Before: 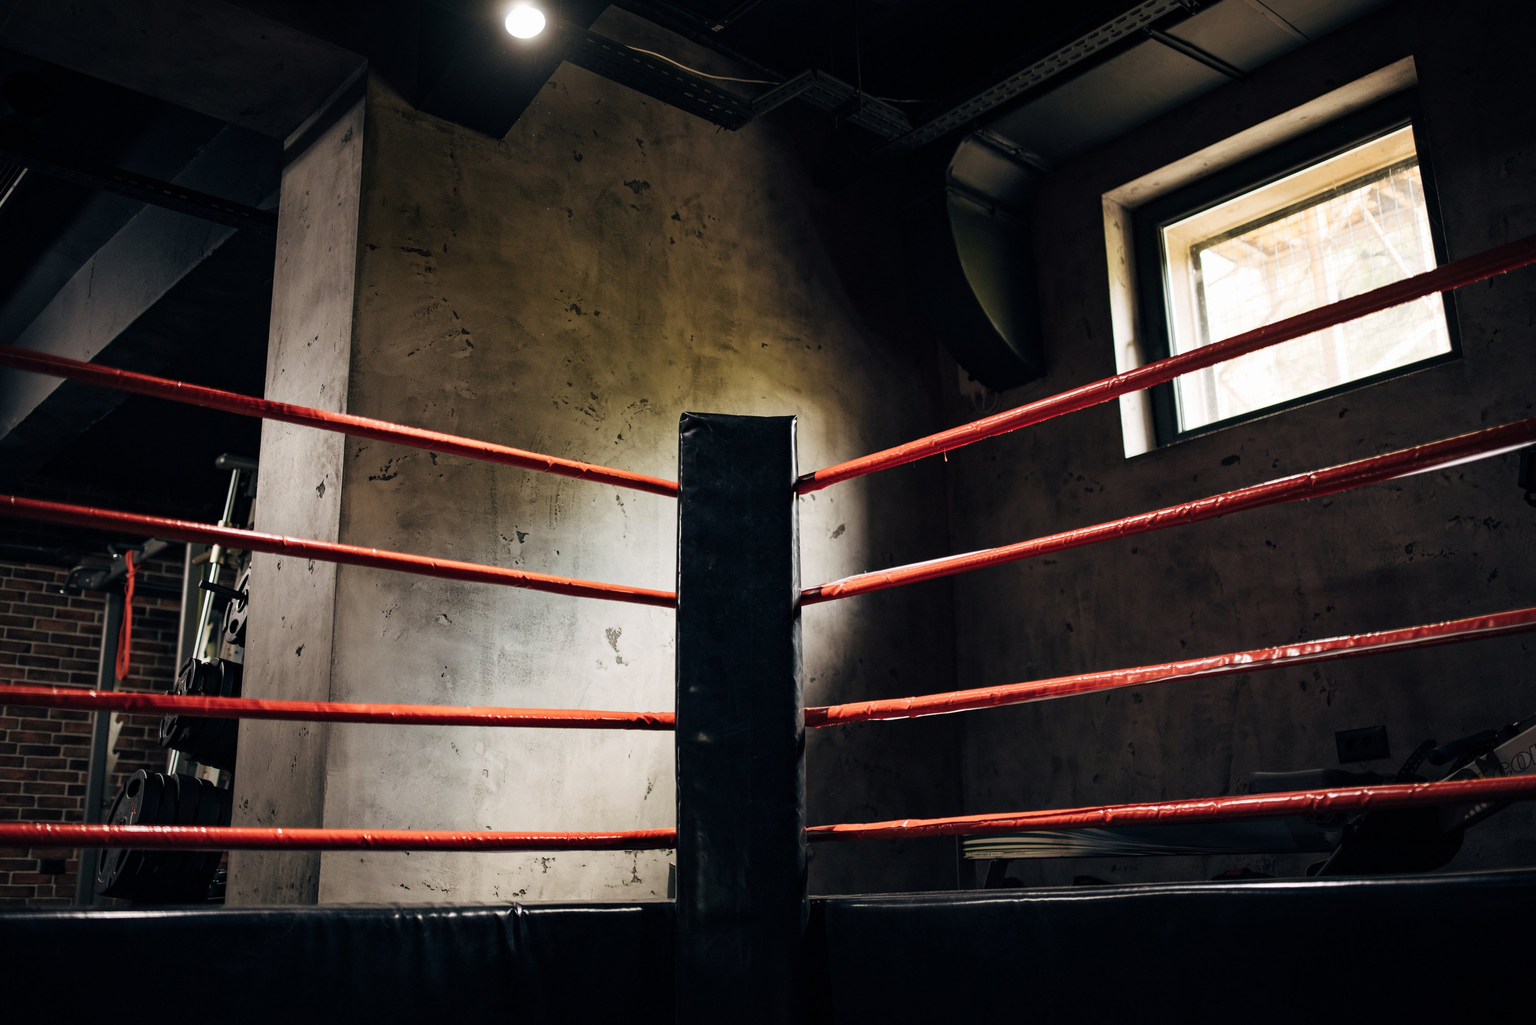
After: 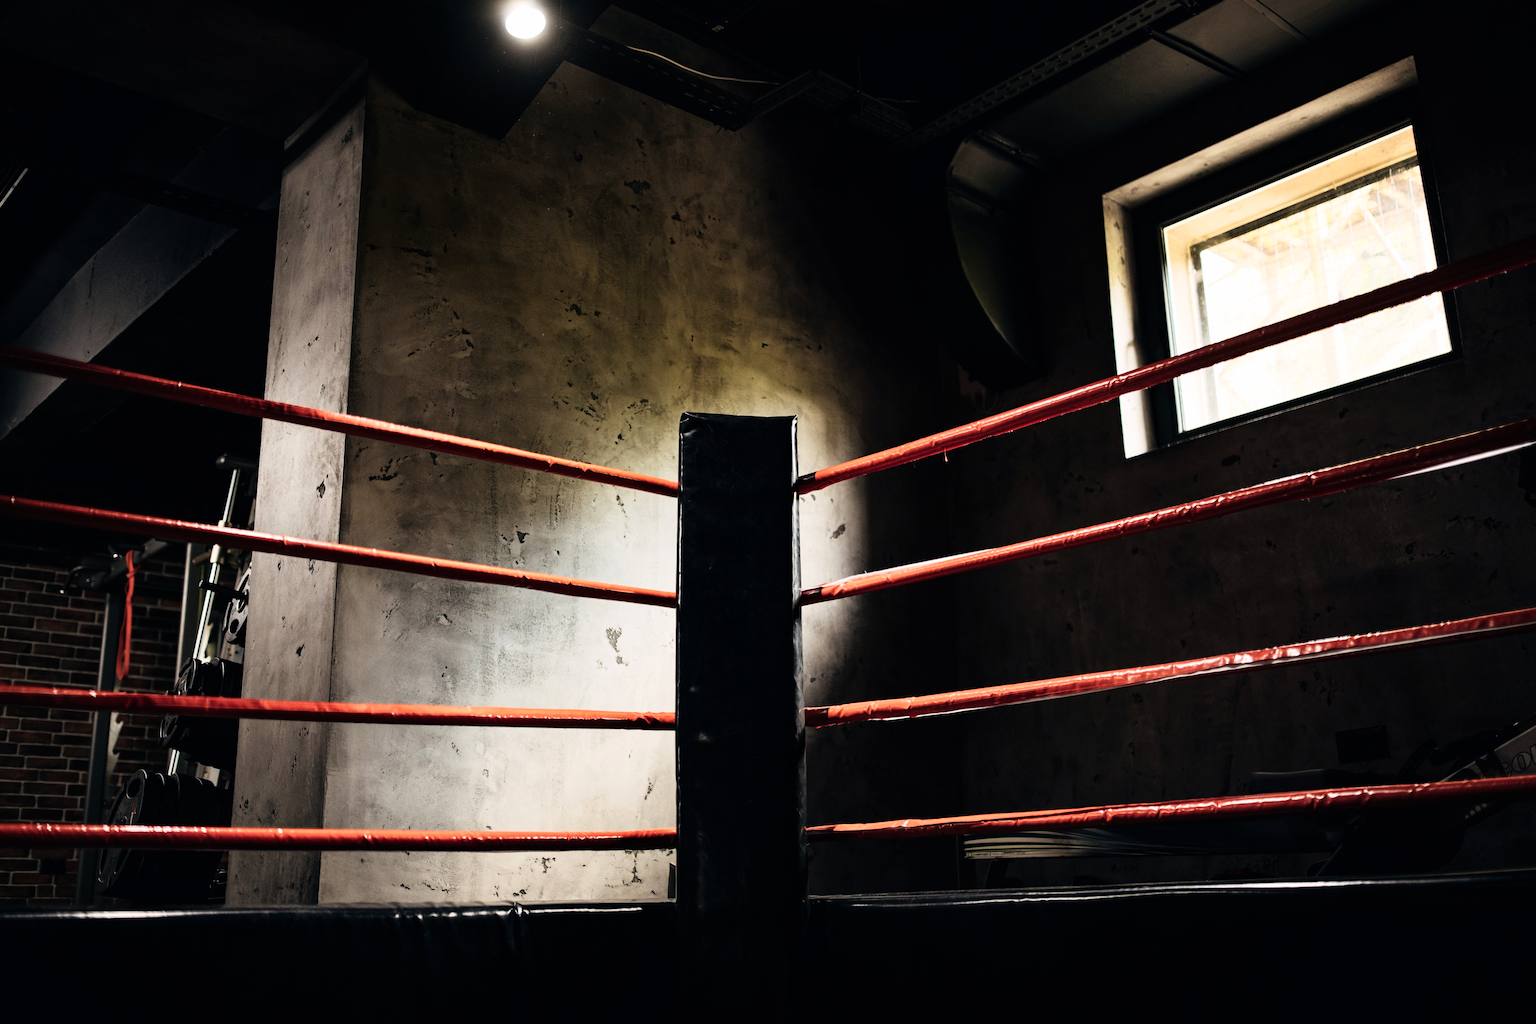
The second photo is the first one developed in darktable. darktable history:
tone curve: curves: ch0 [(0, 0) (0.003, 0.008) (0.011, 0.008) (0.025, 0.011) (0.044, 0.017) (0.069, 0.026) (0.1, 0.039) (0.136, 0.054) (0.177, 0.093) (0.224, 0.15) (0.277, 0.21) (0.335, 0.285) (0.399, 0.366) (0.468, 0.462) (0.543, 0.564) (0.623, 0.679) (0.709, 0.79) (0.801, 0.883) (0.898, 0.95) (1, 1)]
